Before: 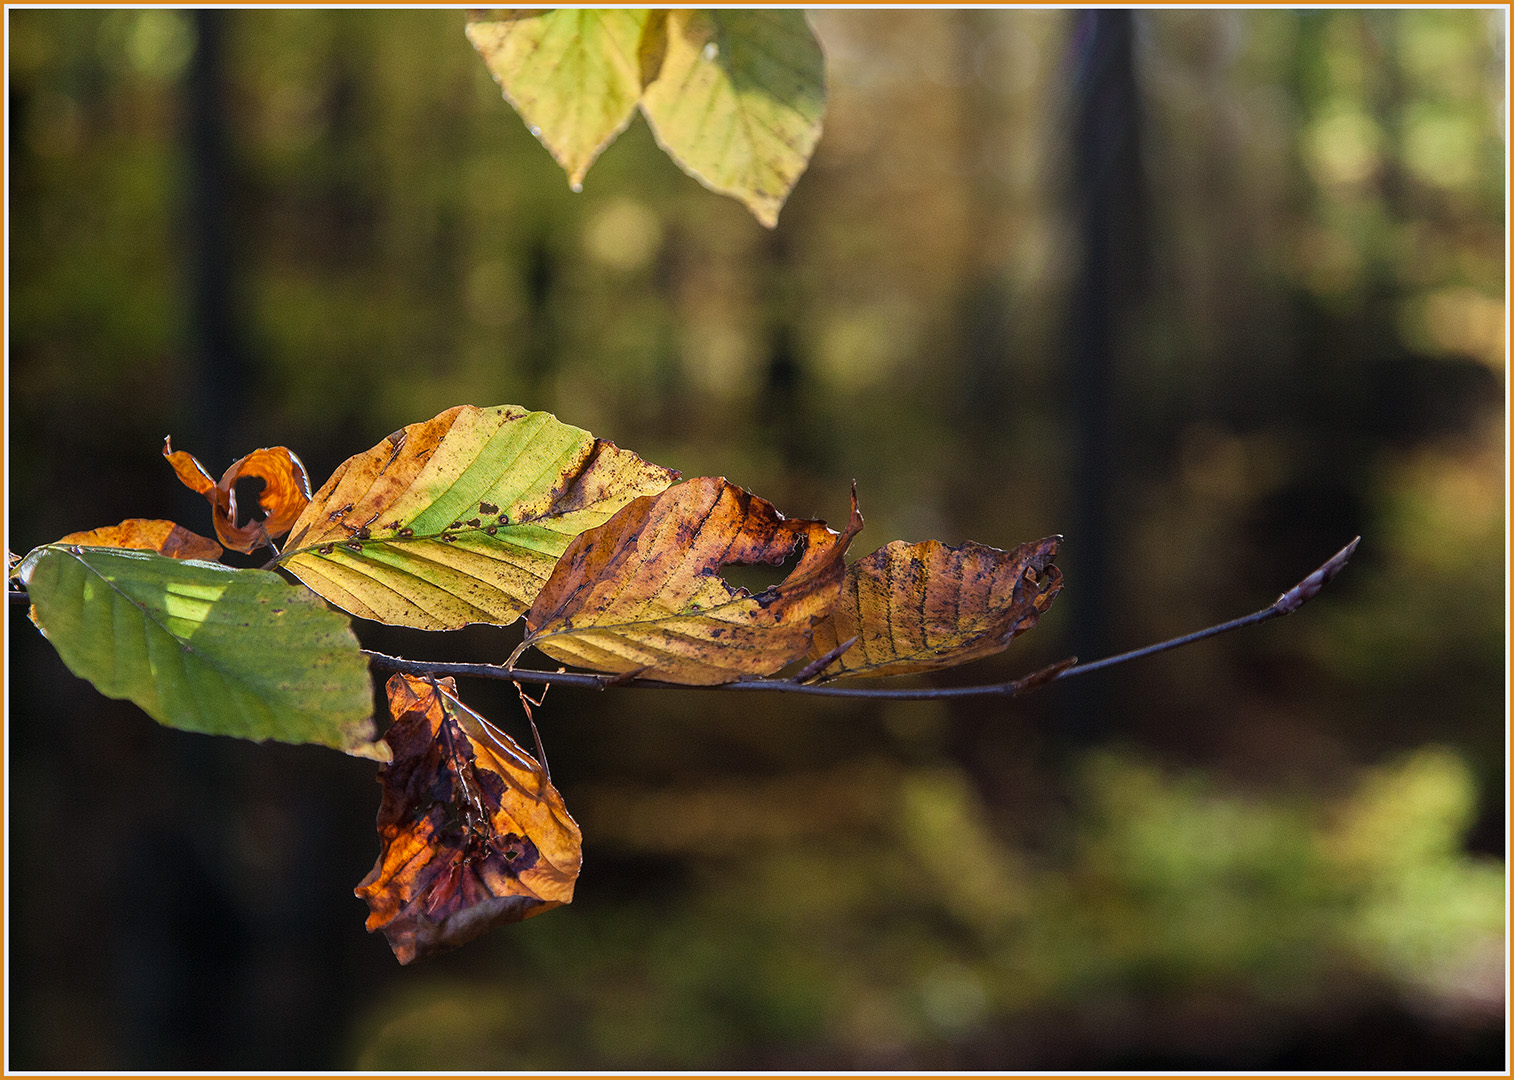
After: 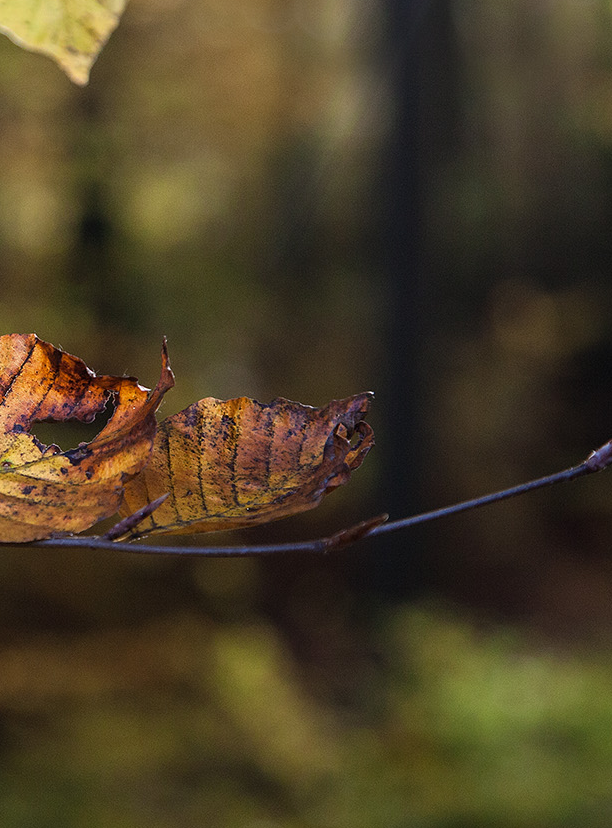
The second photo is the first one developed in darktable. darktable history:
crop: left 45.511%, top 13.316%, right 14.043%, bottom 9.939%
